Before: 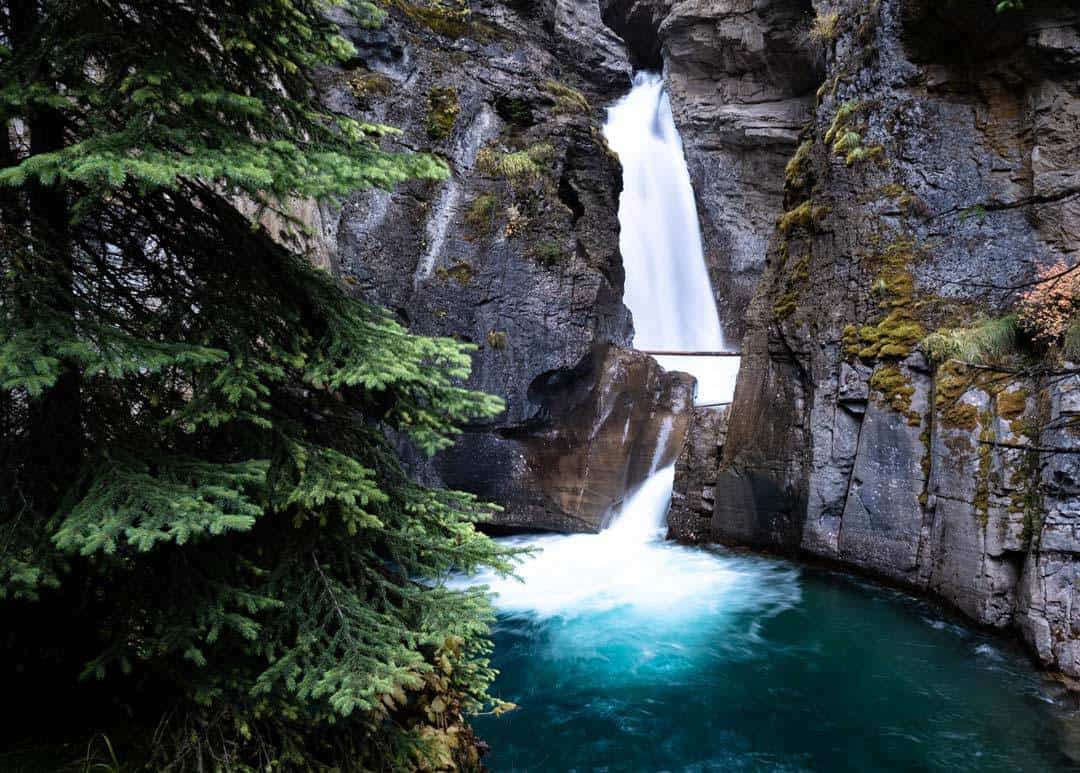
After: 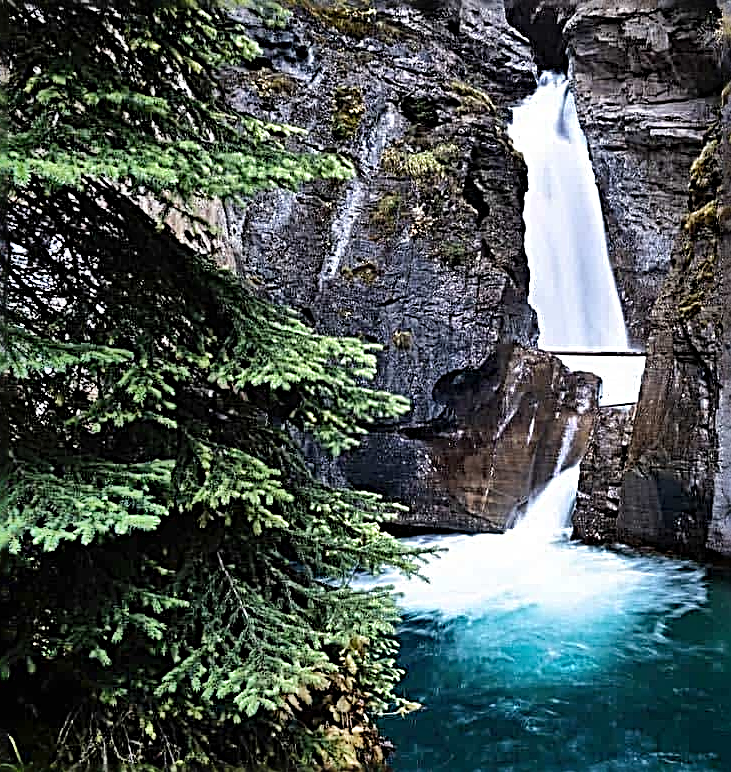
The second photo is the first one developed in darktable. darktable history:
crop and rotate: left 8.916%, right 23.351%
shadows and highlights: shadows 52.28, highlights -28.6, soften with gaussian
sharpen: radius 3.144, amount 1.744
